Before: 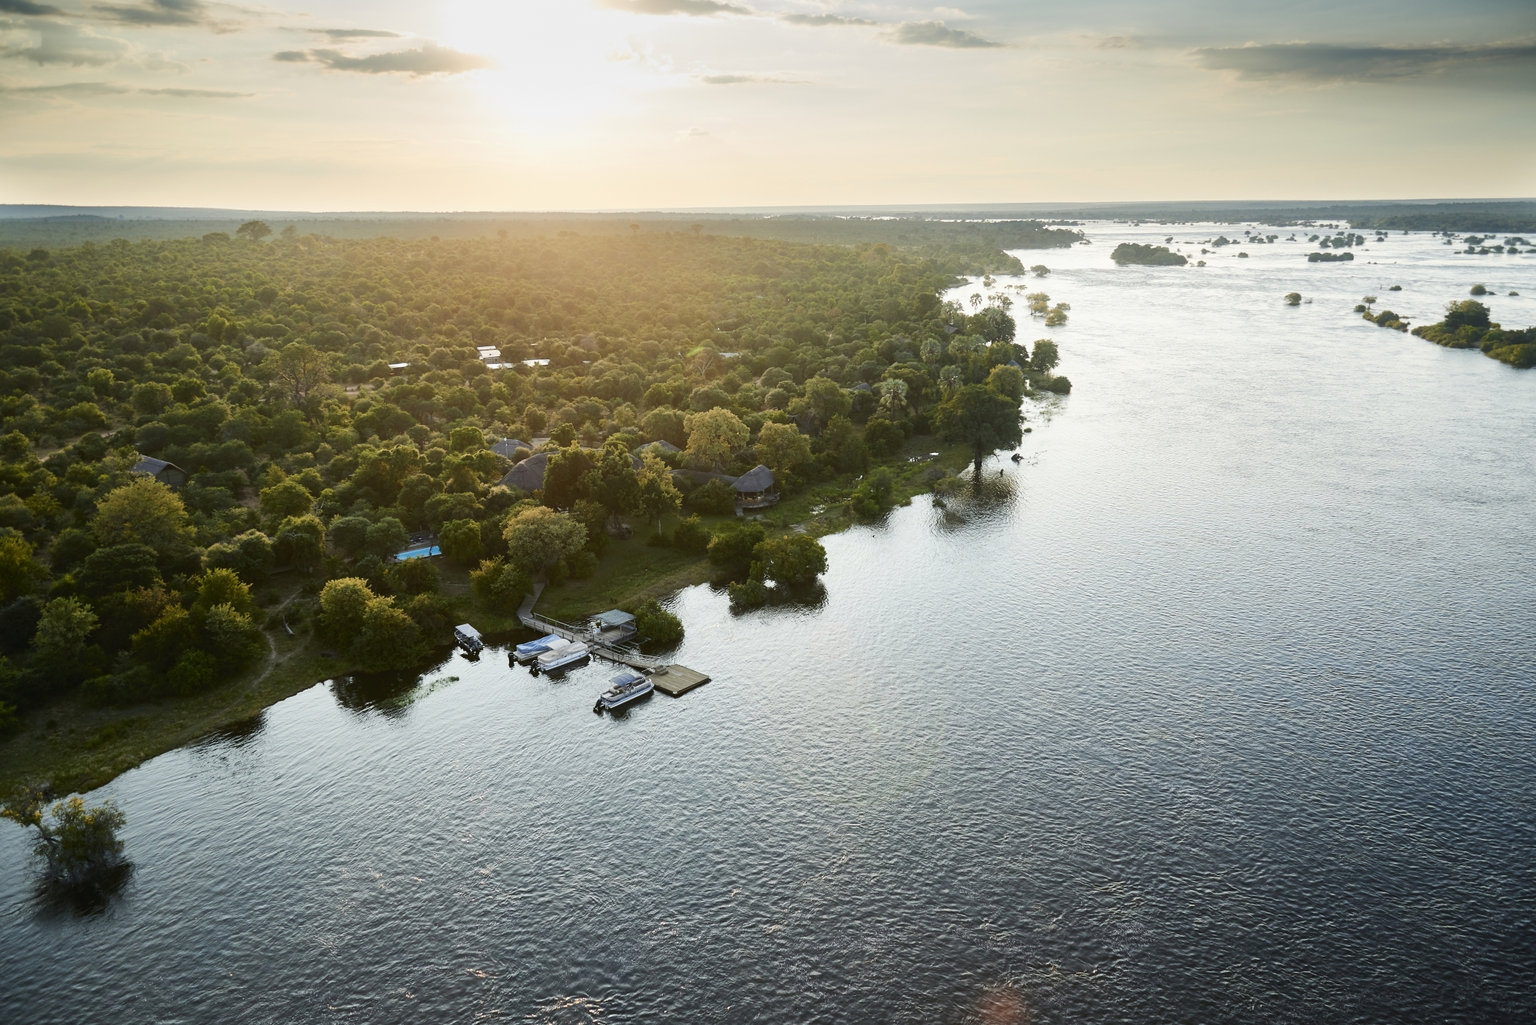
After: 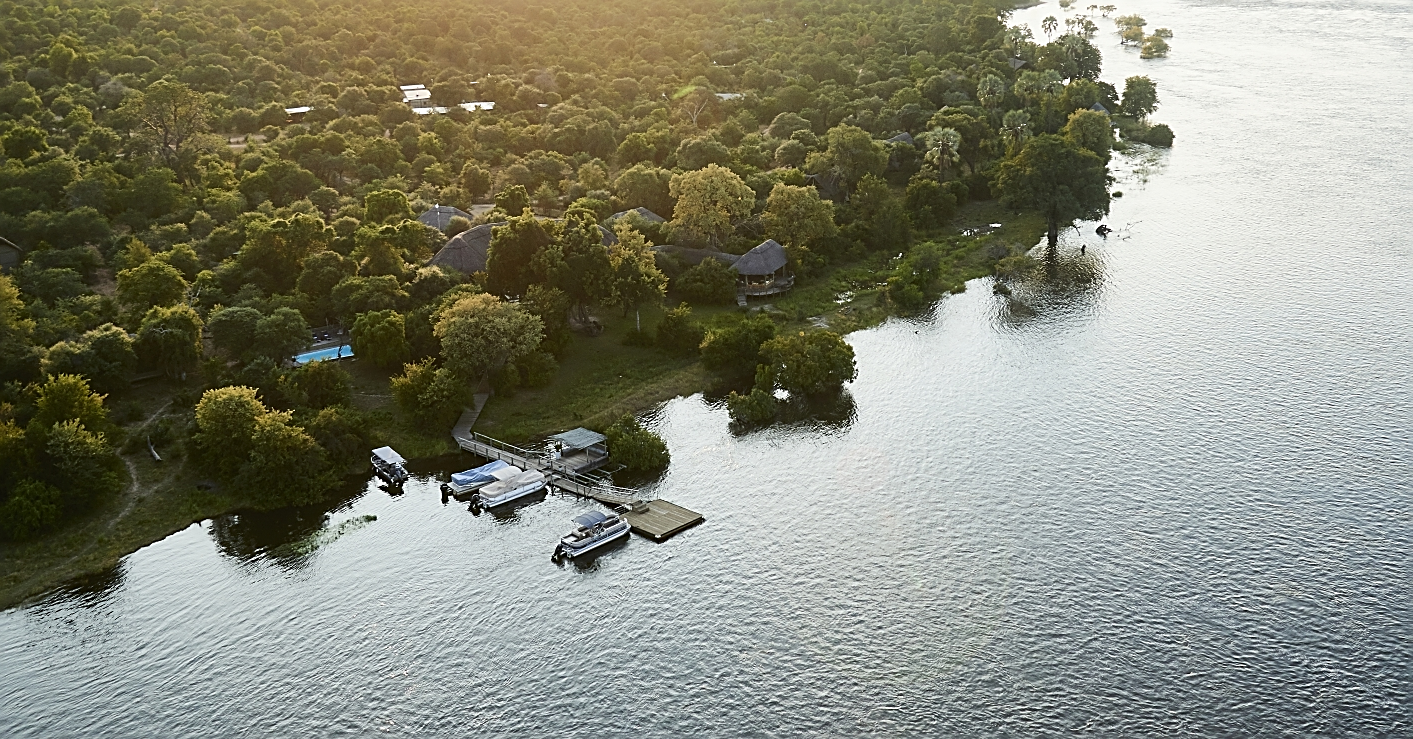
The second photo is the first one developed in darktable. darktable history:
crop: left 11.066%, top 27.488%, right 18.271%, bottom 17.134%
sharpen: amount 0.753
